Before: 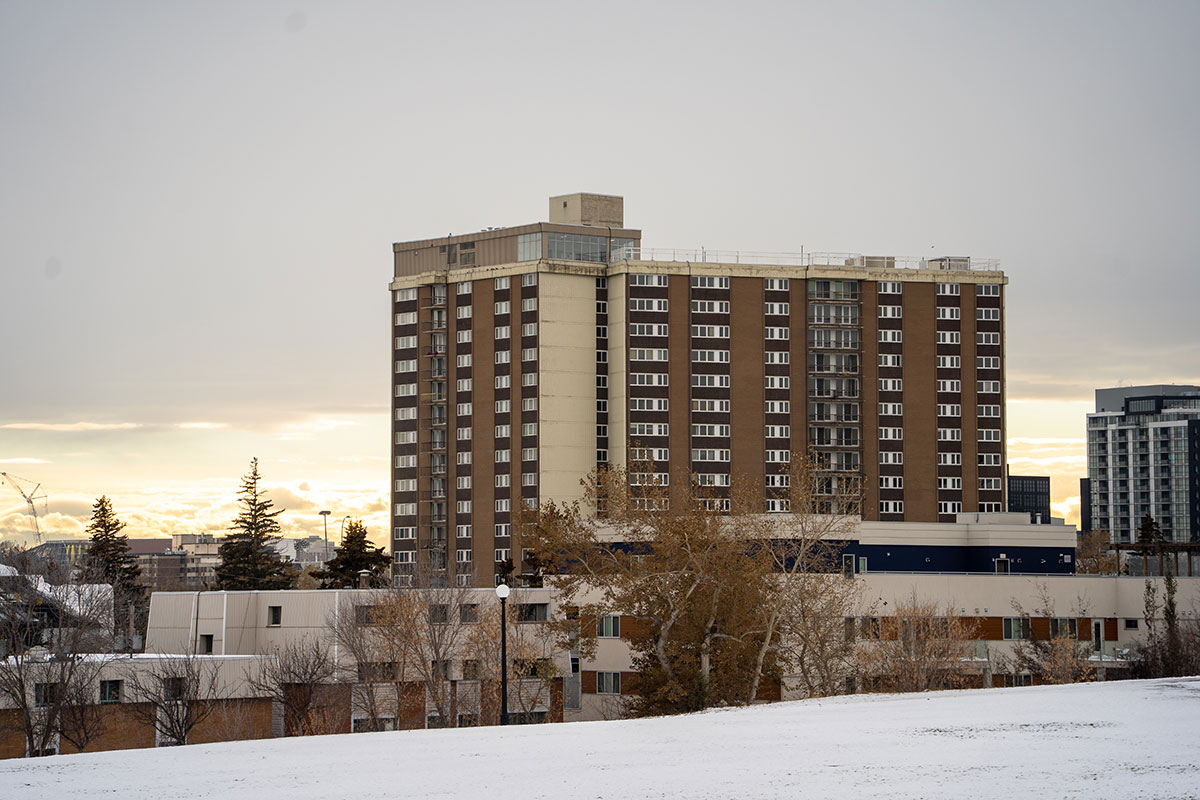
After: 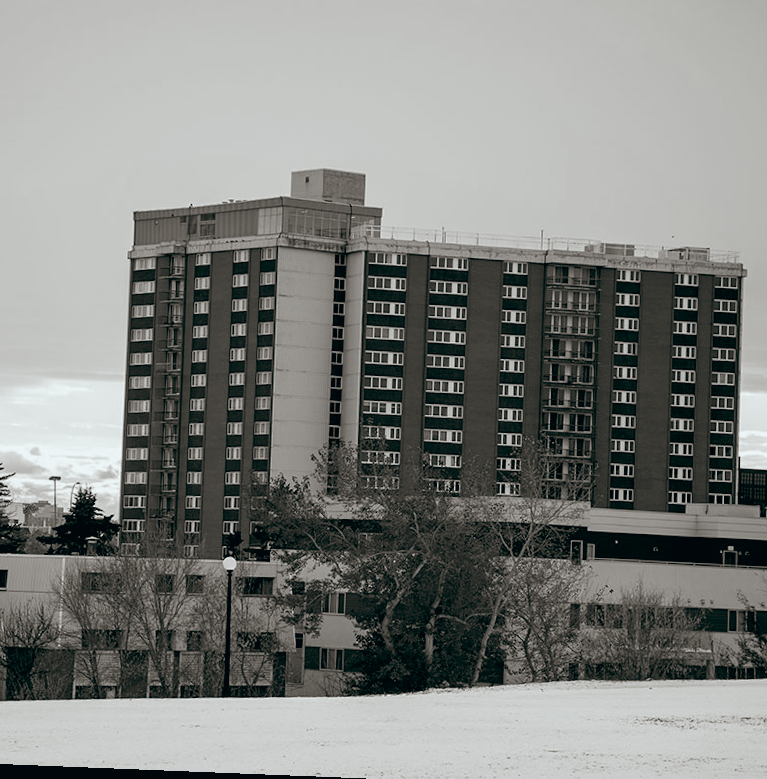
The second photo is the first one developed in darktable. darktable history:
color balance: lift [1, 0.994, 1.002, 1.006], gamma [0.957, 1.081, 1.016, 0.919], gain [0.97, 0.972, 1.01, 1.028], input saturation 91.06%, output saturation 79.8%
color calibration: output gray [0.21, 0.42, 0.37, 0], gray › normalize channels true, illuminant same as pipeline (D50), adaptation XYZ, x 0.346, y 0.359, gamut compression 0
crop and rotate: left 22.918%, top 5.629%, right 14.711%, bottom 2.247%
exposure: black level correction 0.01, exposure 0.011 EV, compensate highlight preservation false
rotate and perspective: rotation 2.27°, automatic cropping off
